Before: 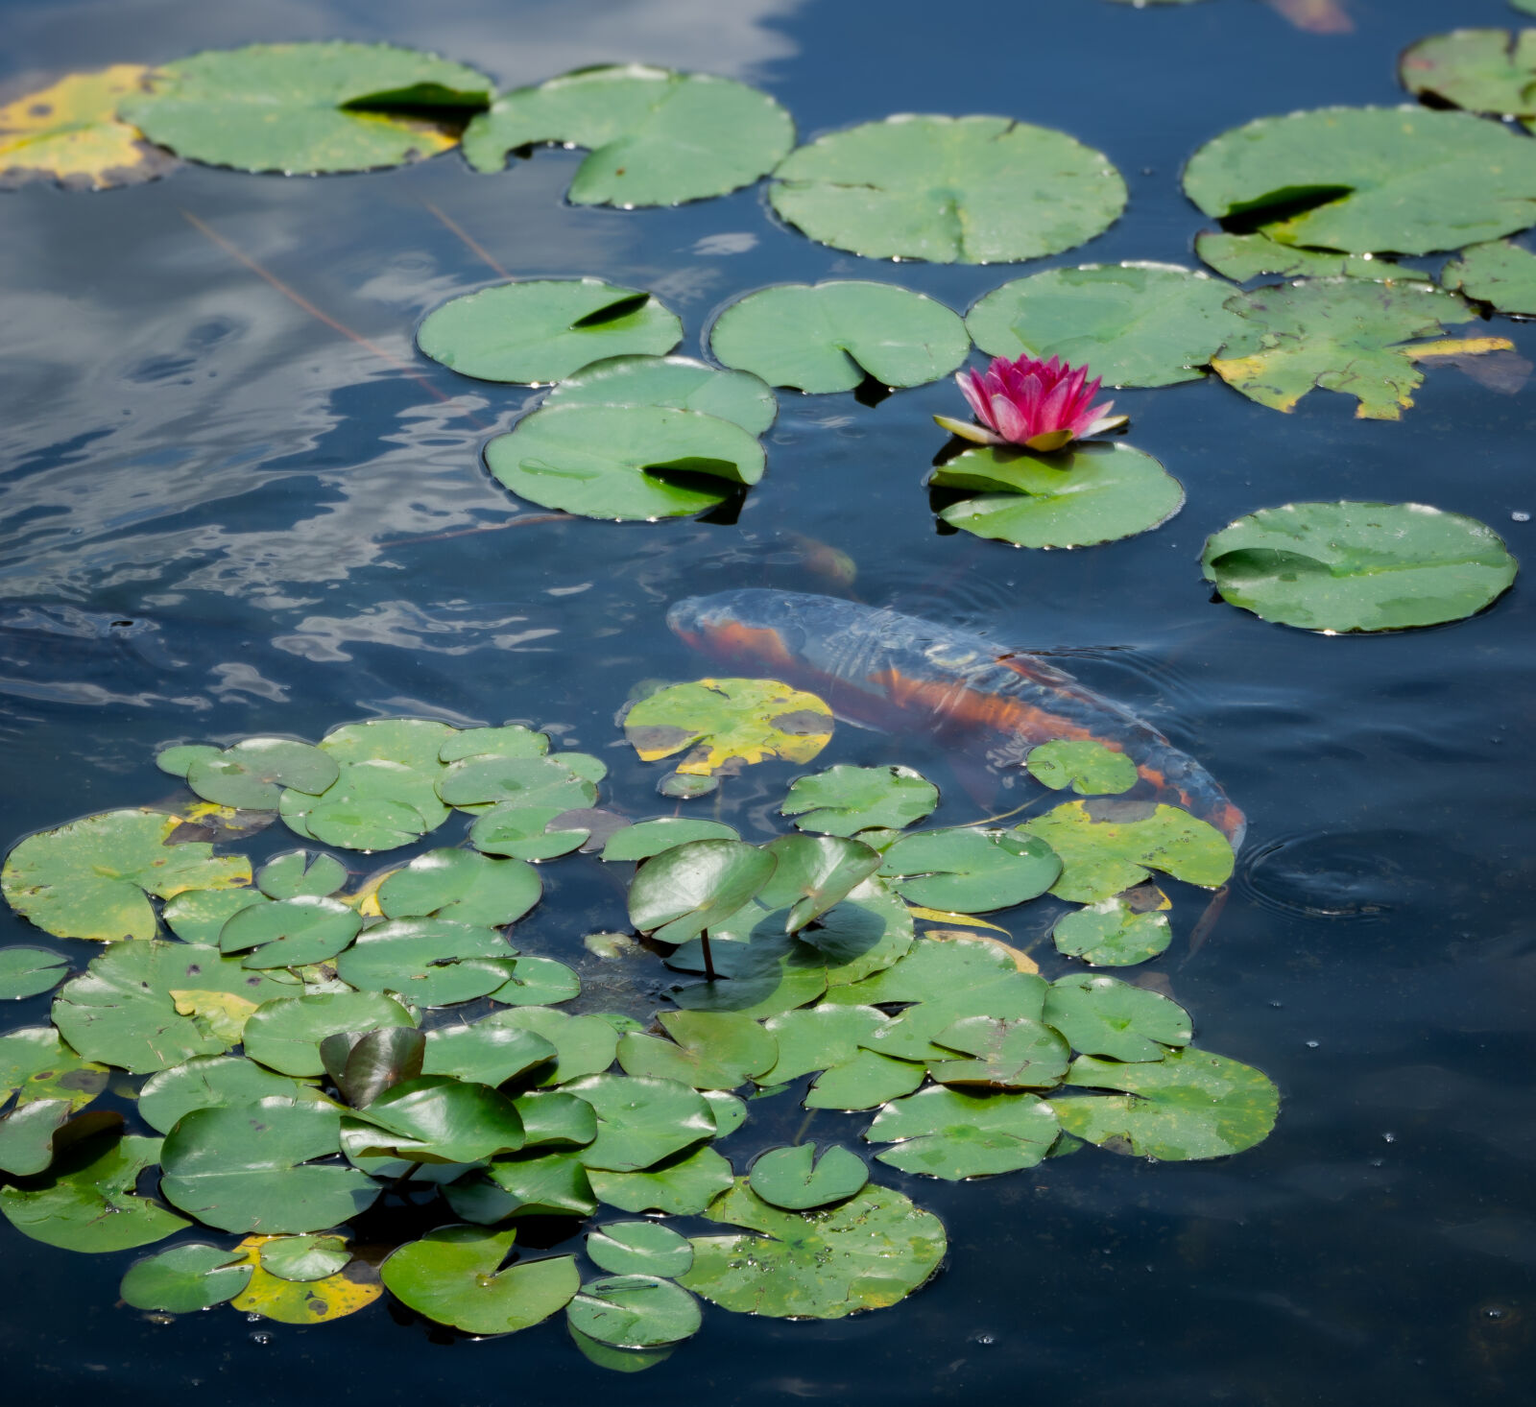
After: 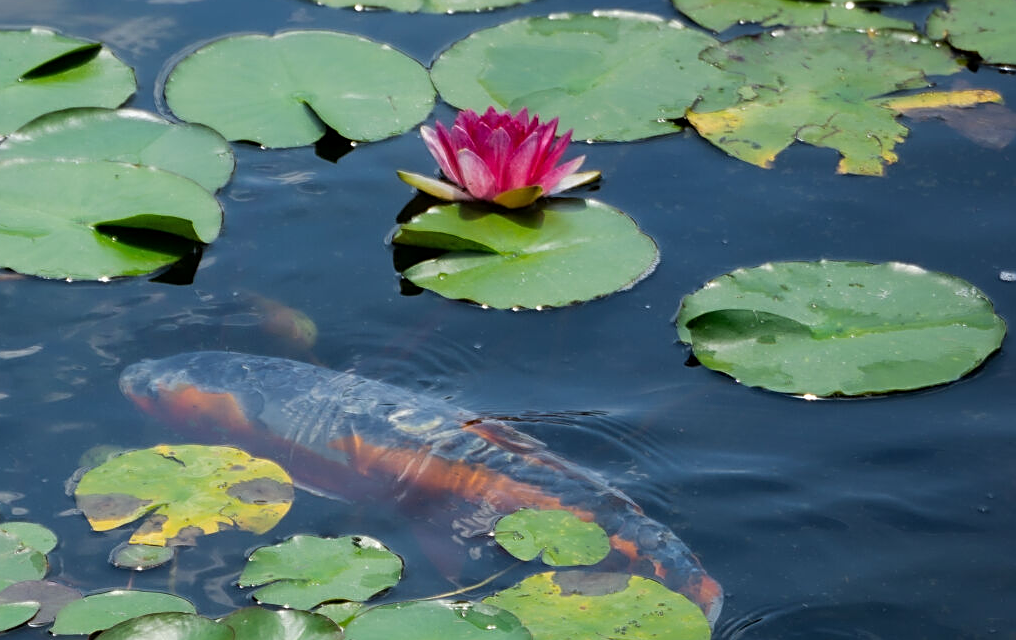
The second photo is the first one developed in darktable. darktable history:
crop: left 36%, top 17.891%, right 0.499%, bottom 38.403%
sharpen: on, module defaults
